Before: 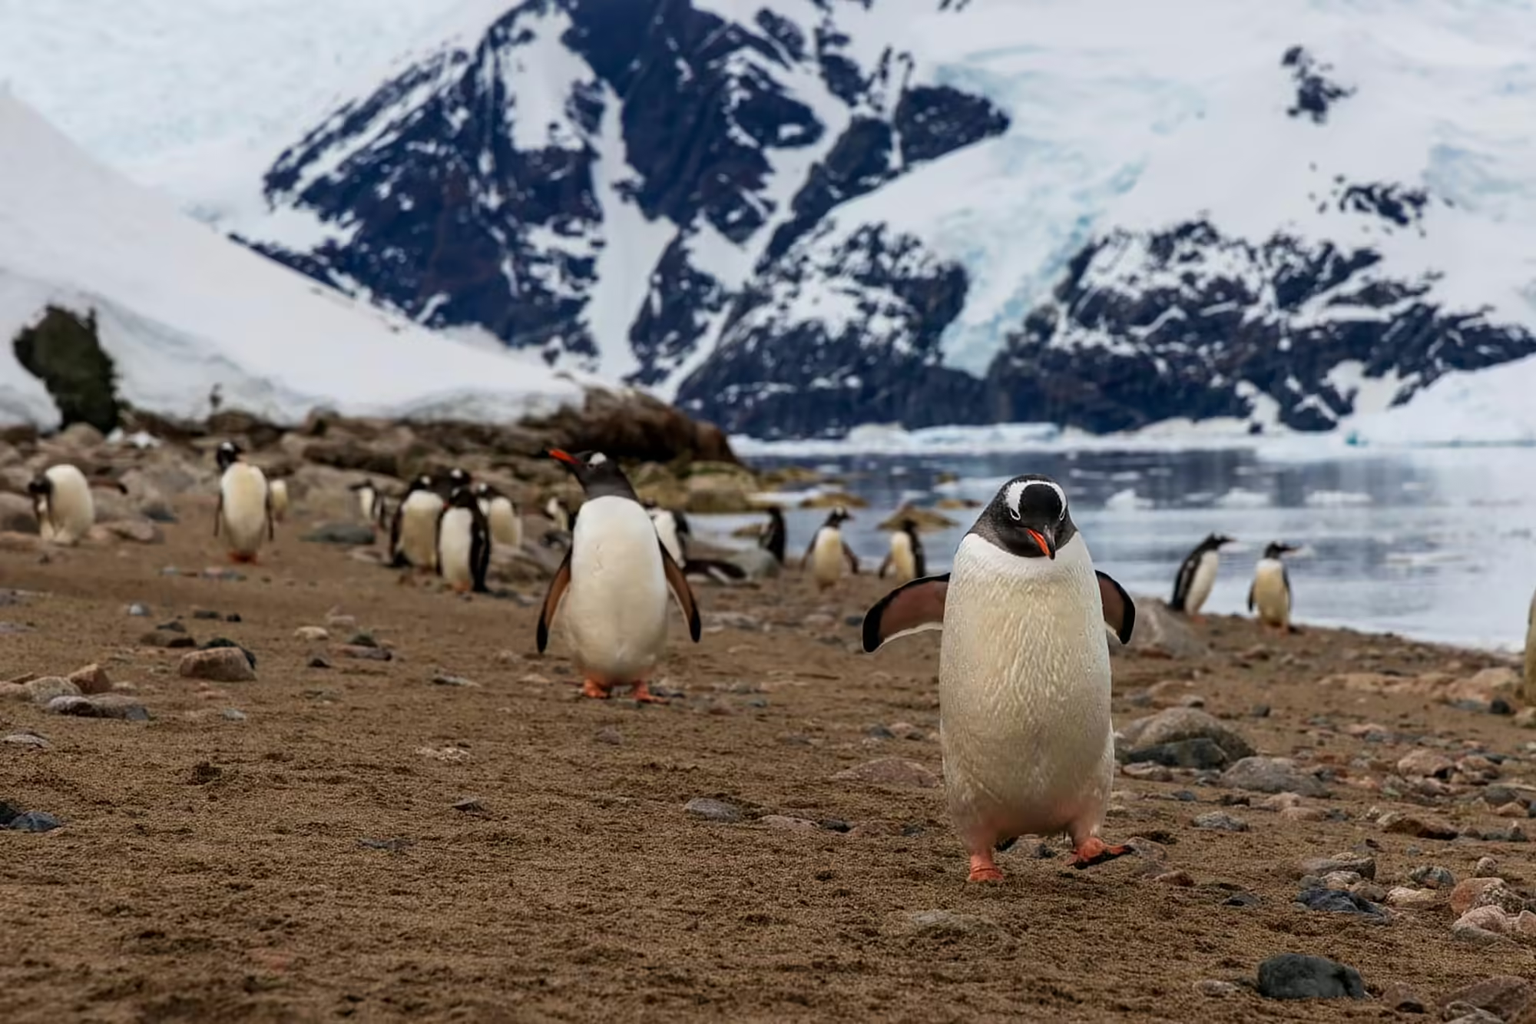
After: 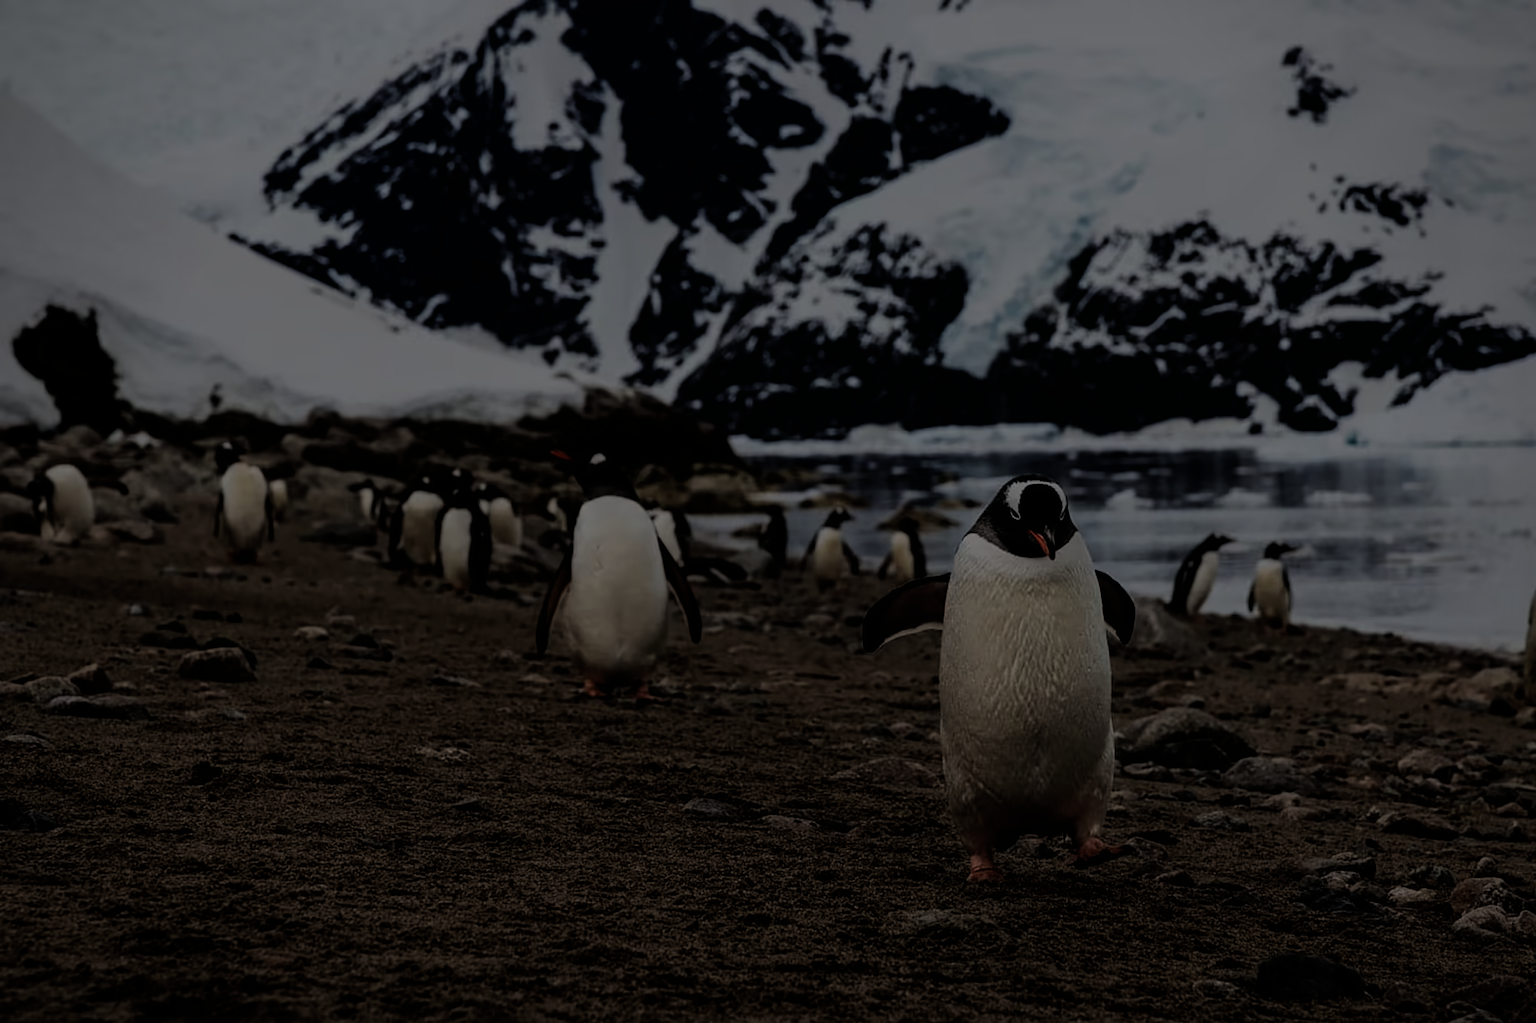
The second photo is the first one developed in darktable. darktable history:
filmic rgb: black relative exposure -5 EV, white relative exposure 3.5 EV, hardness 3.19, contrast 1.4, highlights saturation mix -50%
vignetting: saturation 0, unbound false
color balance rgb: perceptual brilliance grading › global brilliance -48.39%
